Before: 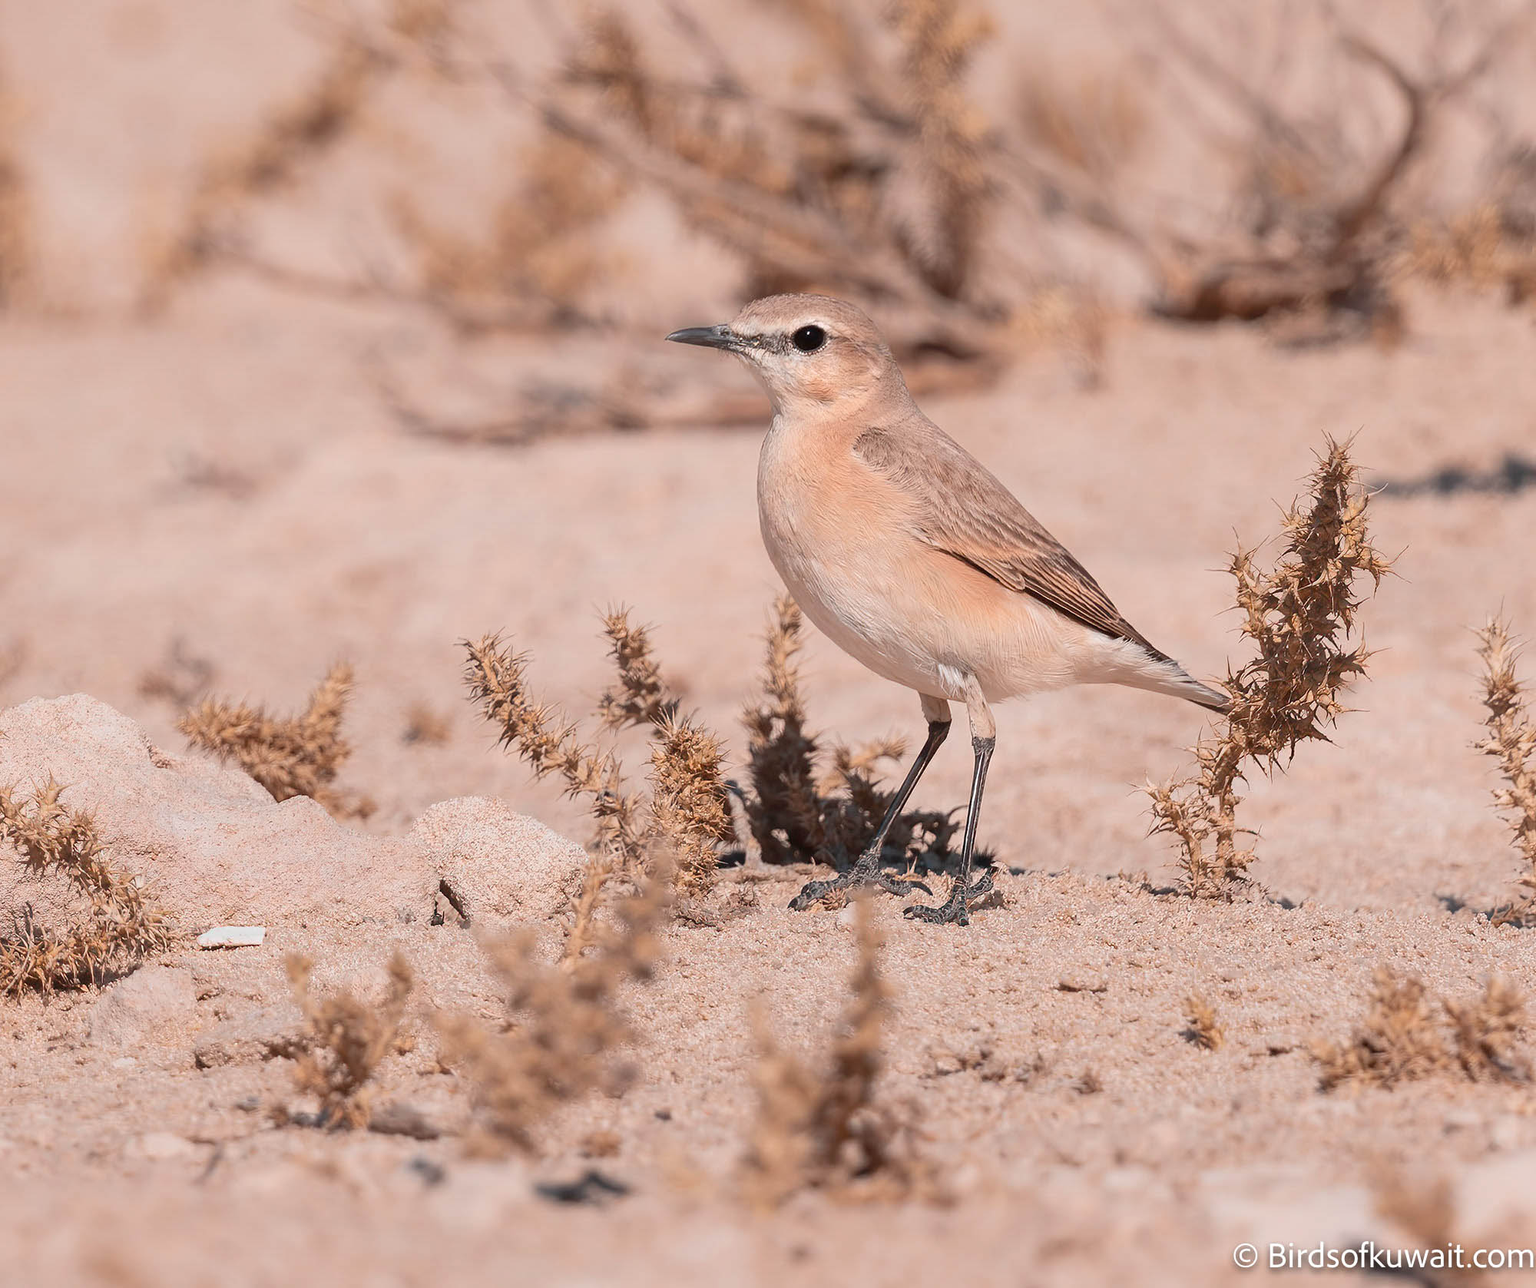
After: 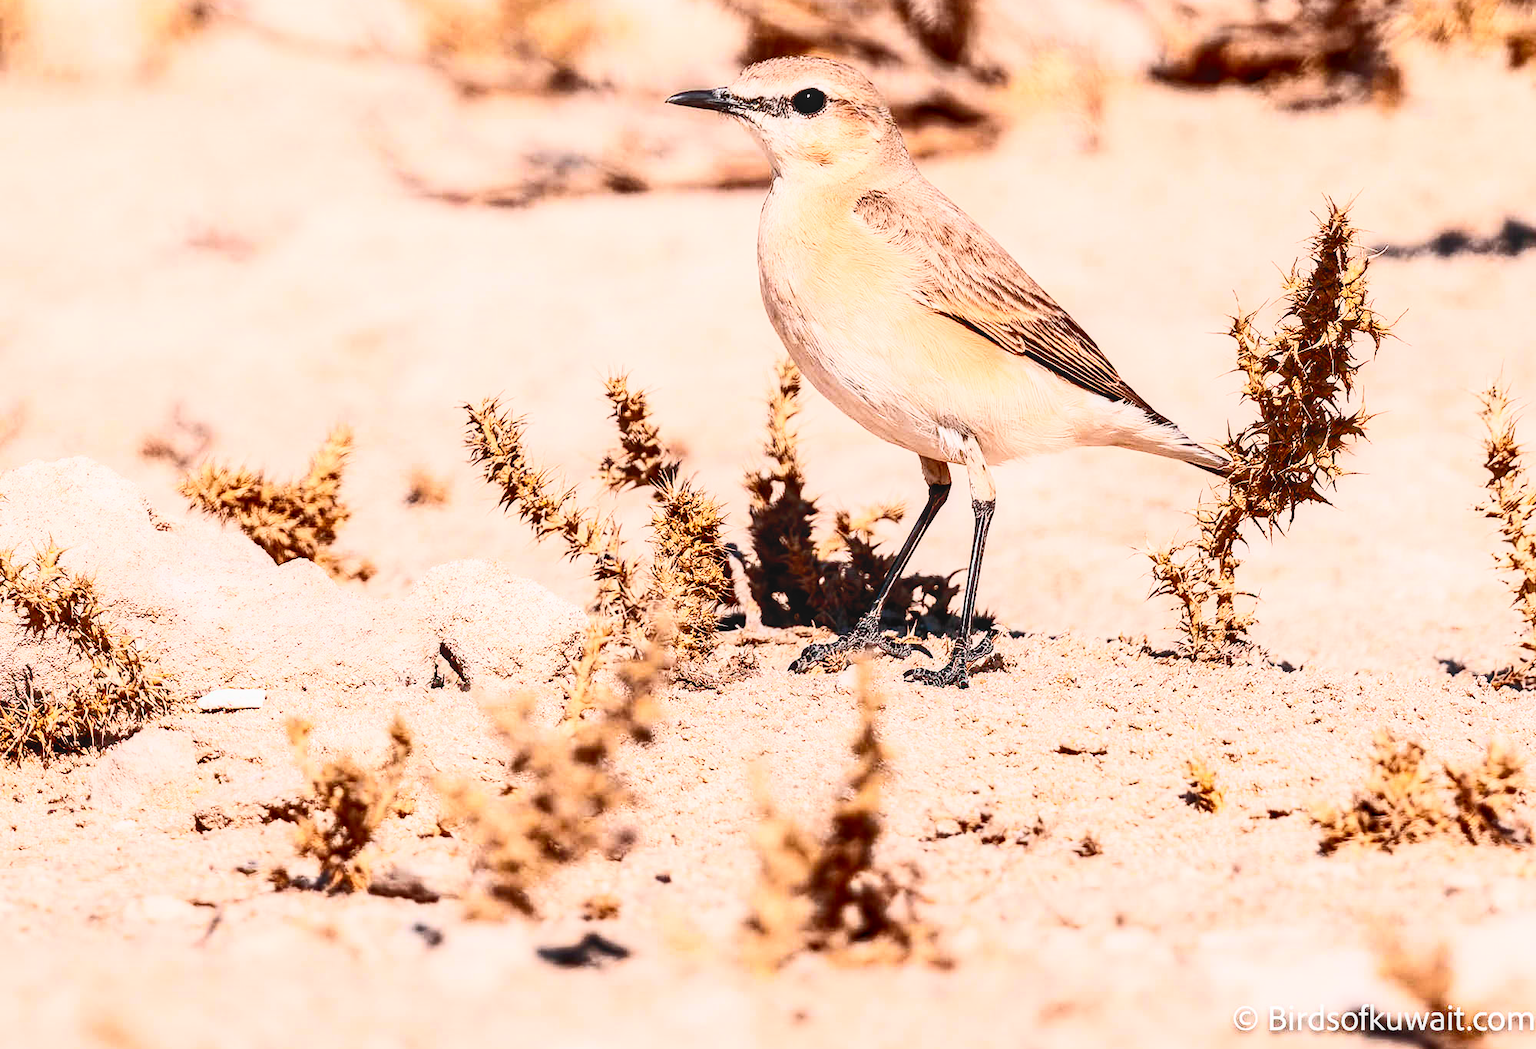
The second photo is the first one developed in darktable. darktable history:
exposure: black level correction 0.012, compensate highlight preservation false
local contrast: on, module defaults
crop and rotate: top 18.507%
shadows and highlights: shadows 29.32, highlights -29.32, low approximation 0.01, soften with gaussian
filmic rgb: black relative exposure -16 EV, white relative exposure 5.31 EV, hardness 5.9, contrast 1.25, preserve chrominance no, color science v5 (2021)
contrast brightness saturation: contrast 0.62, brightness 0.34, saturation 0.14
color balance rgb: perceptual saturation grading › global saturation 30%, global vibrance 10%
